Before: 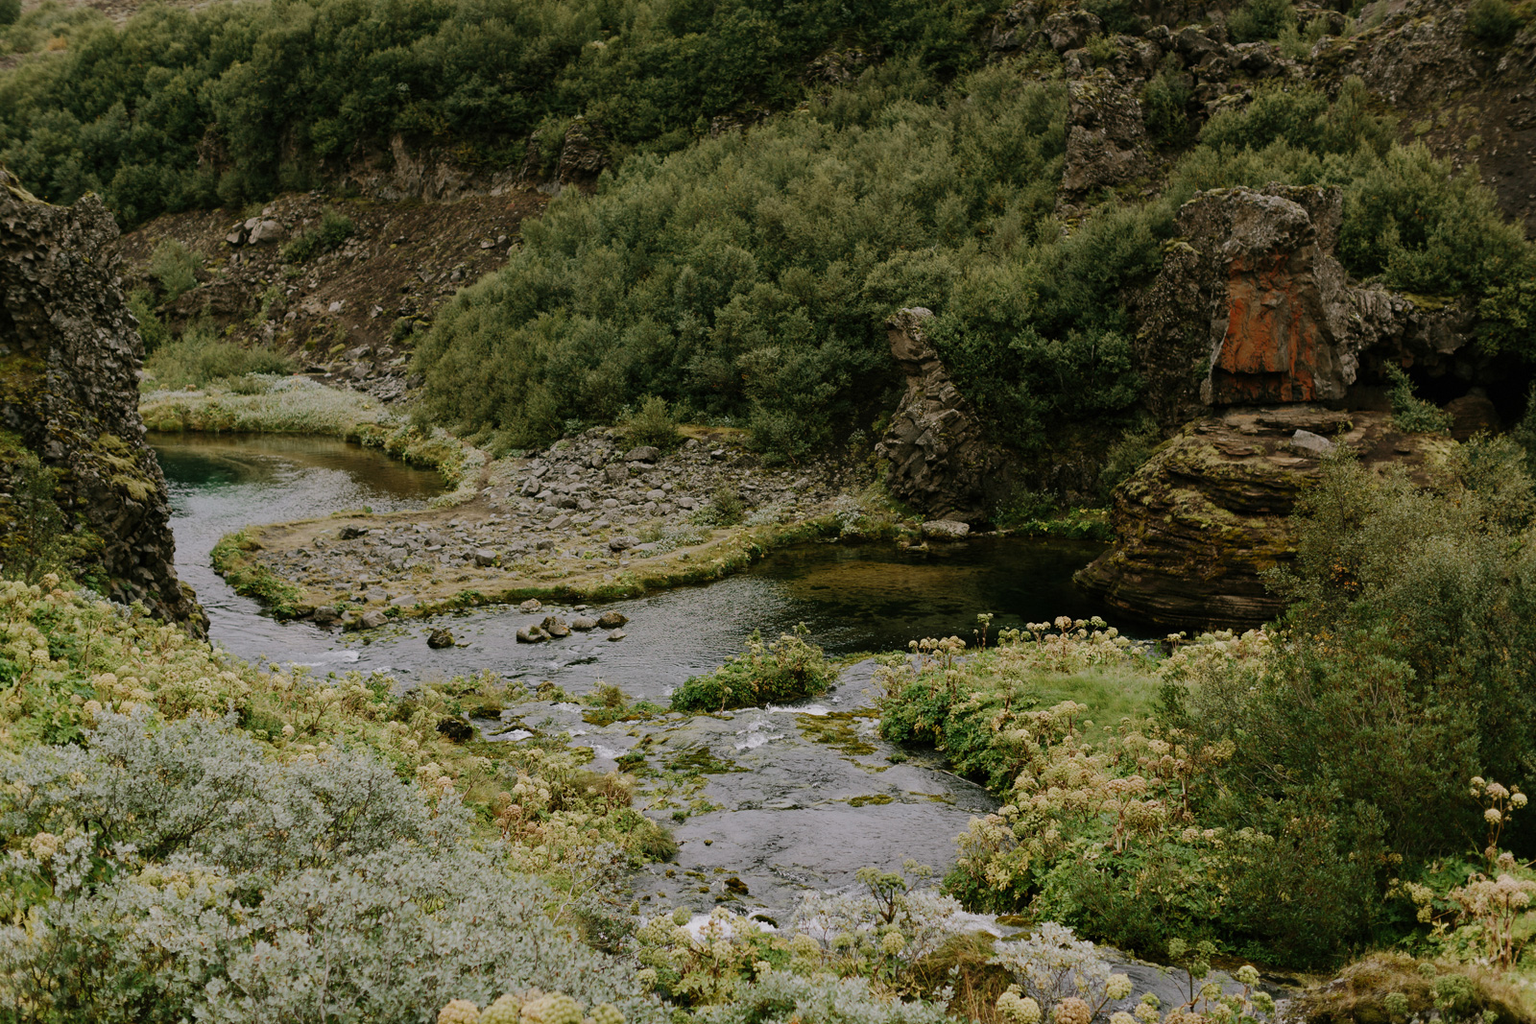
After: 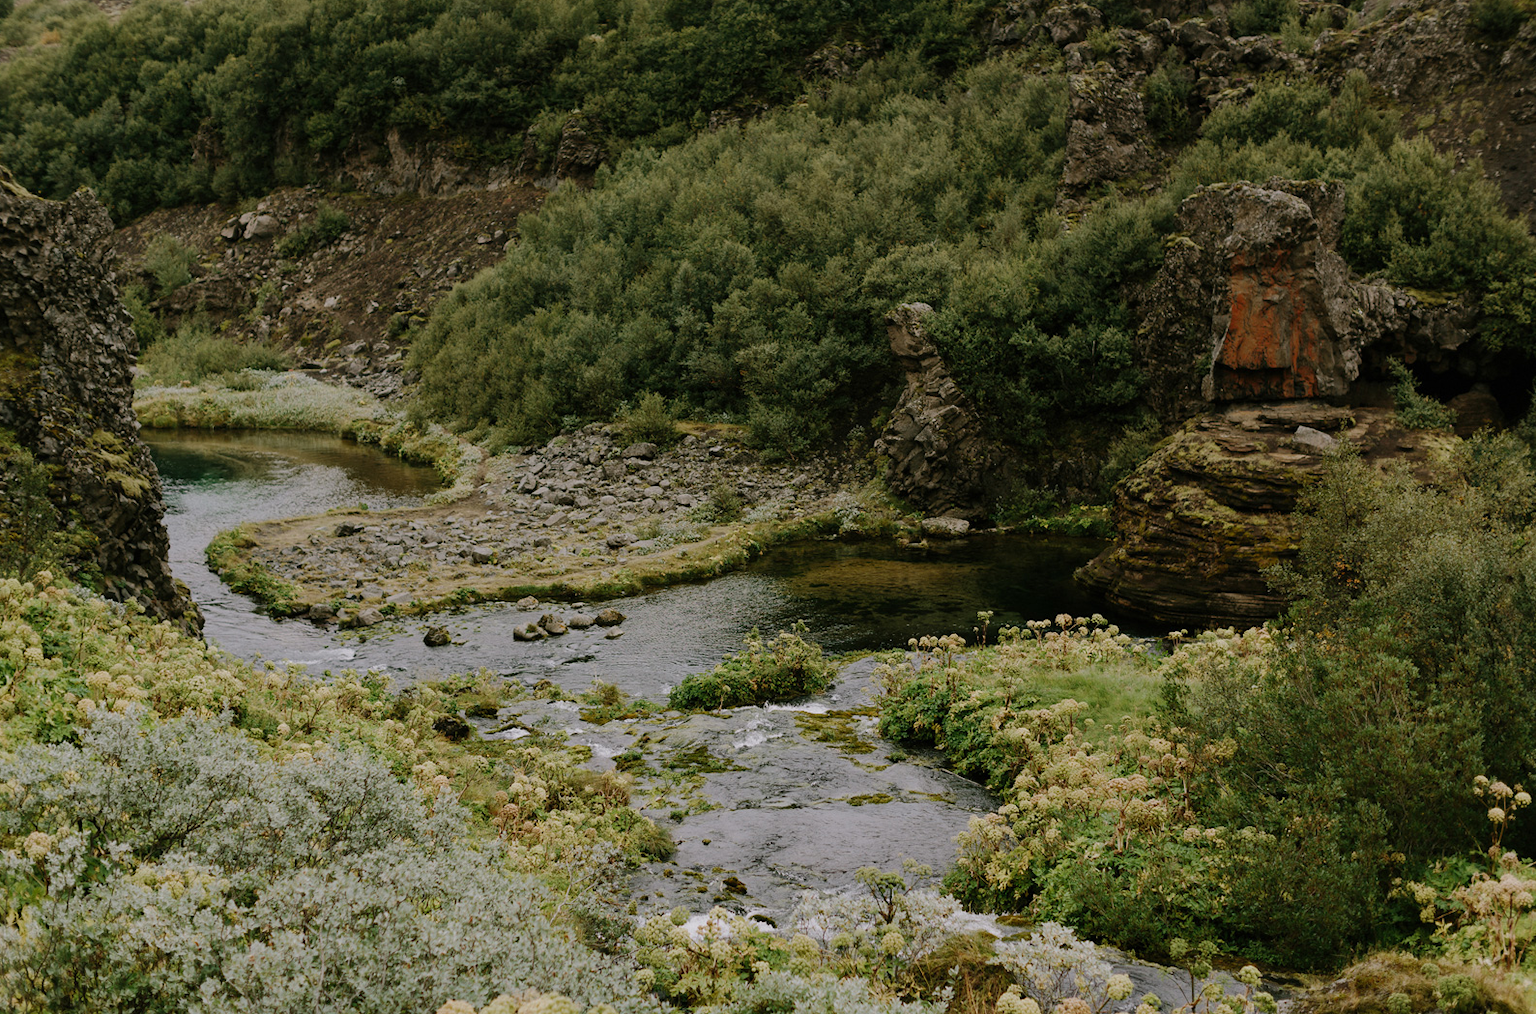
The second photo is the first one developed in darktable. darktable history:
crop: left 0.495%, top 0.681%, right 0.134%, bottom 0.892%
